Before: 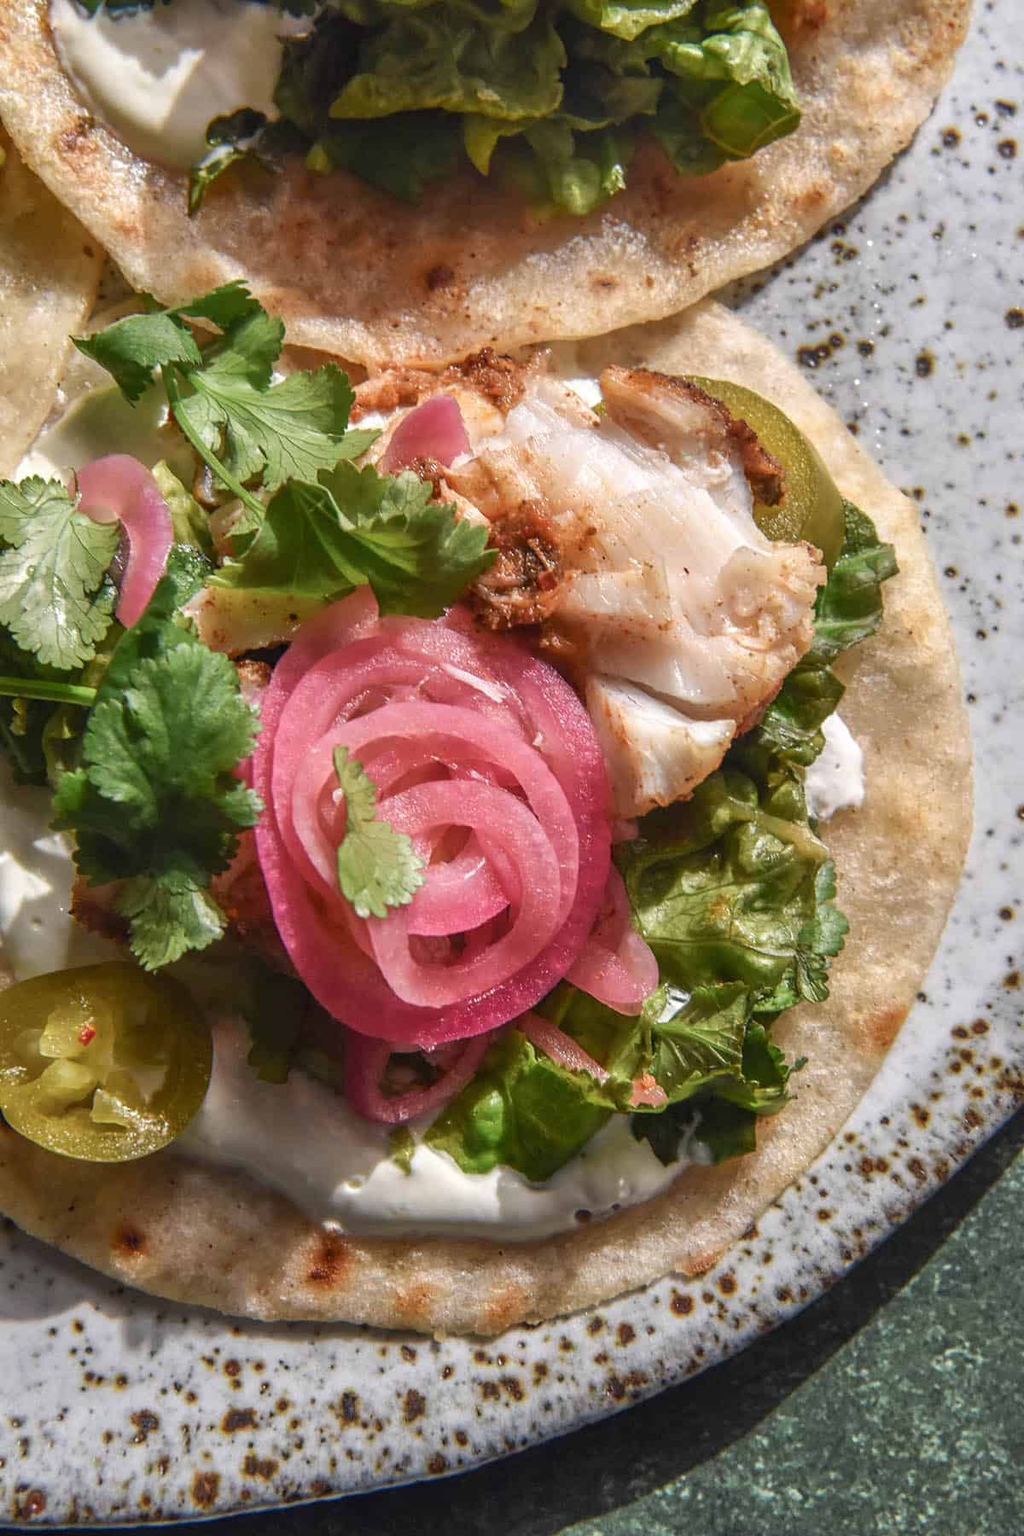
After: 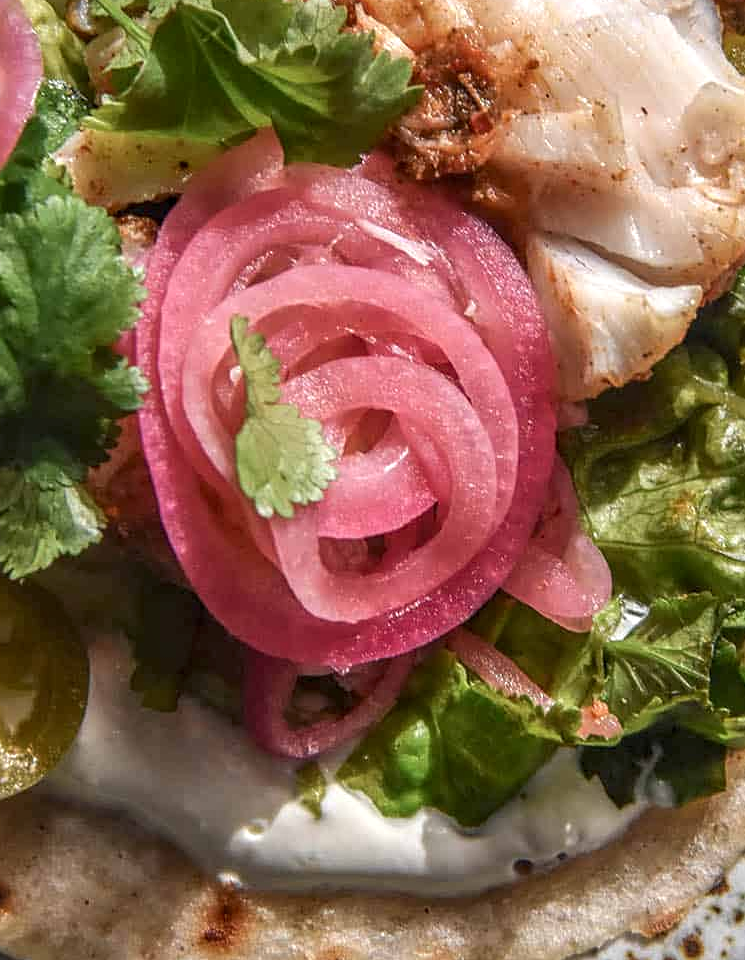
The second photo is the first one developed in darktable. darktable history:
local contrast: on, module defaults
crop: left 13.354%, top 31.049%, right 24.494%, bottom 15.605%
sharpen: amount 0.217
